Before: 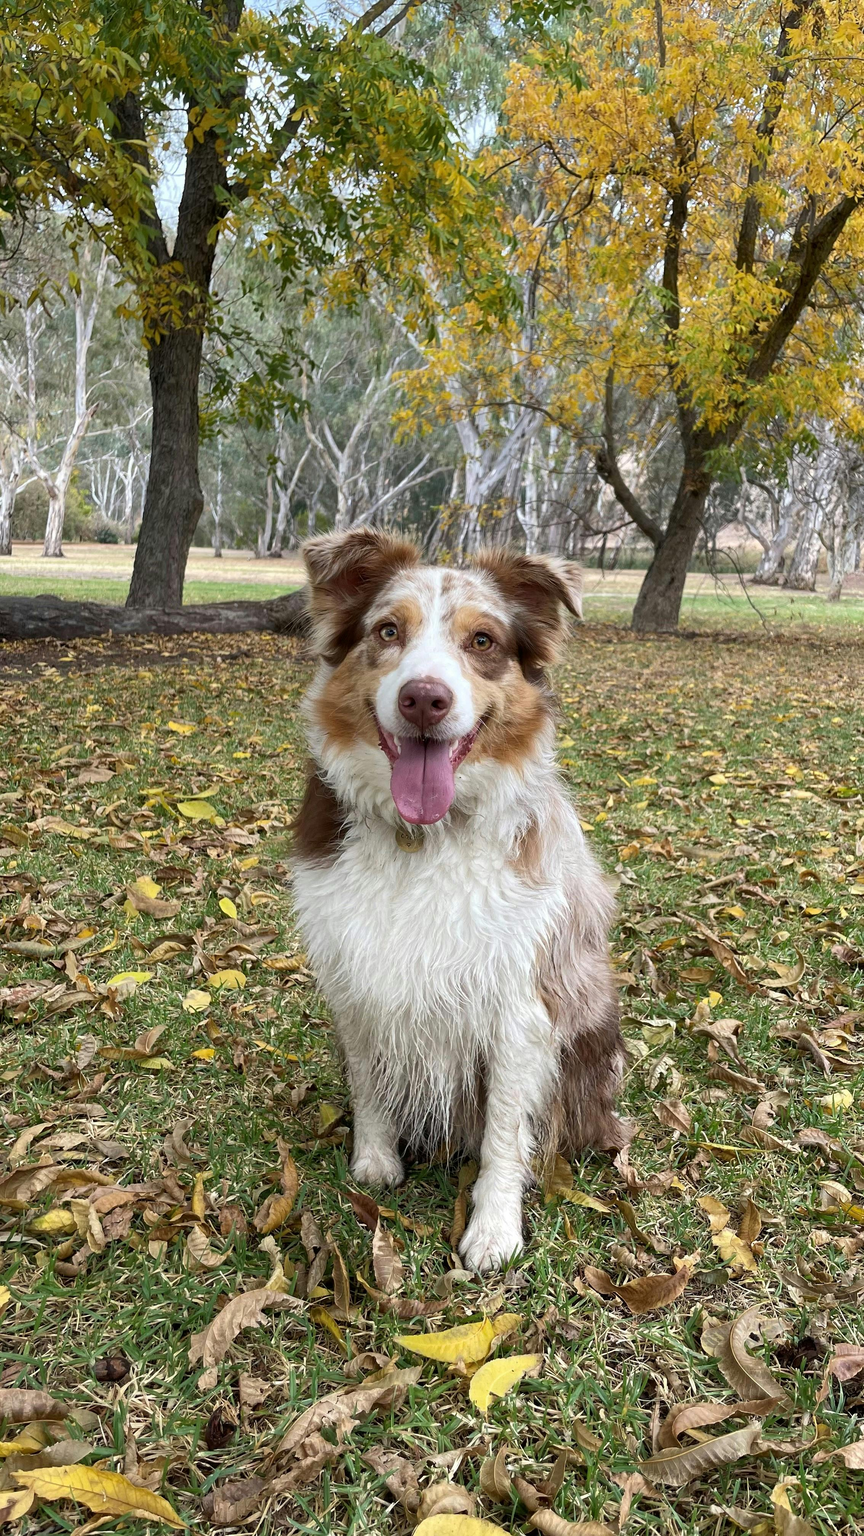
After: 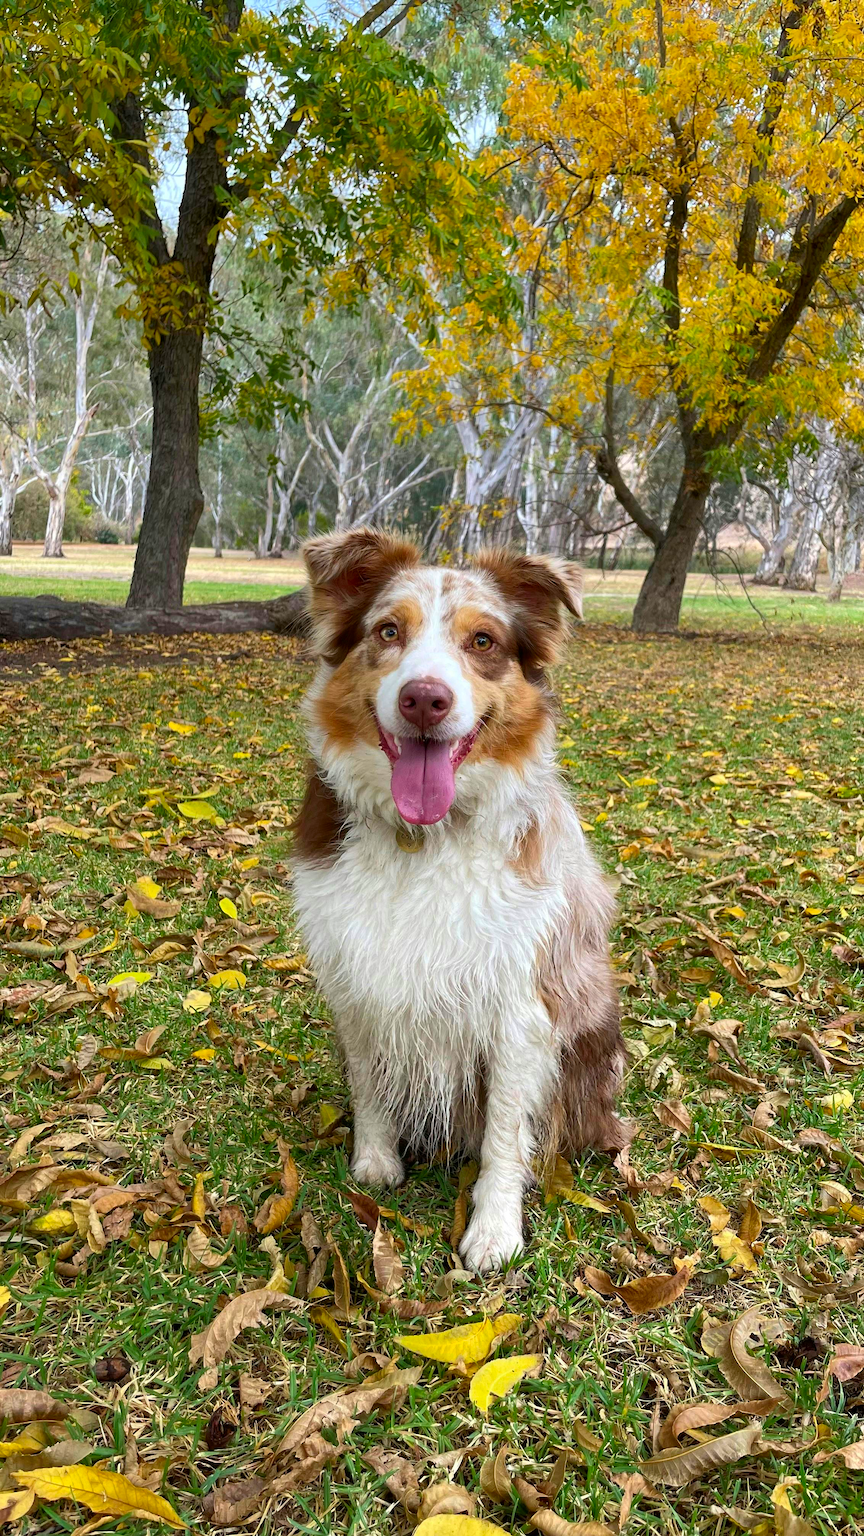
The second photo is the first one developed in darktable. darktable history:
contrast brightness saturation: saturation 0.516
